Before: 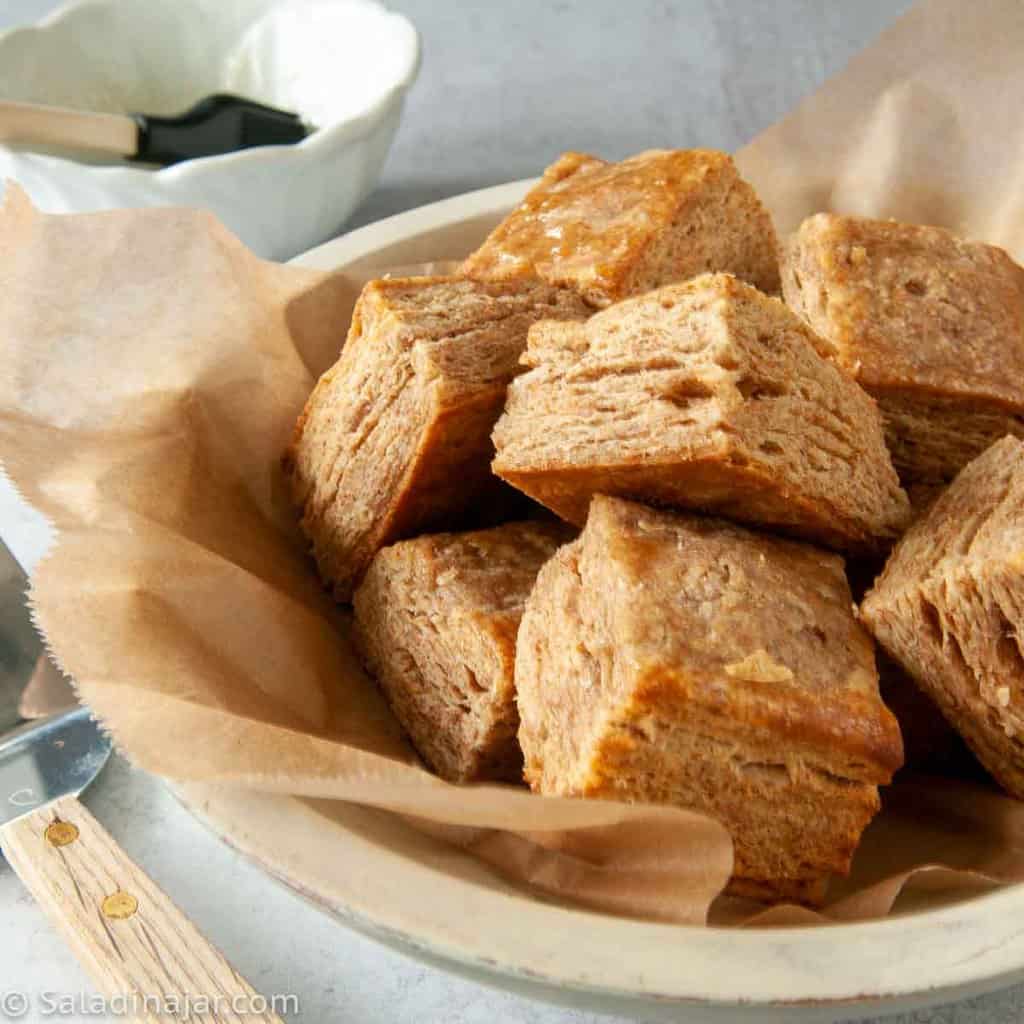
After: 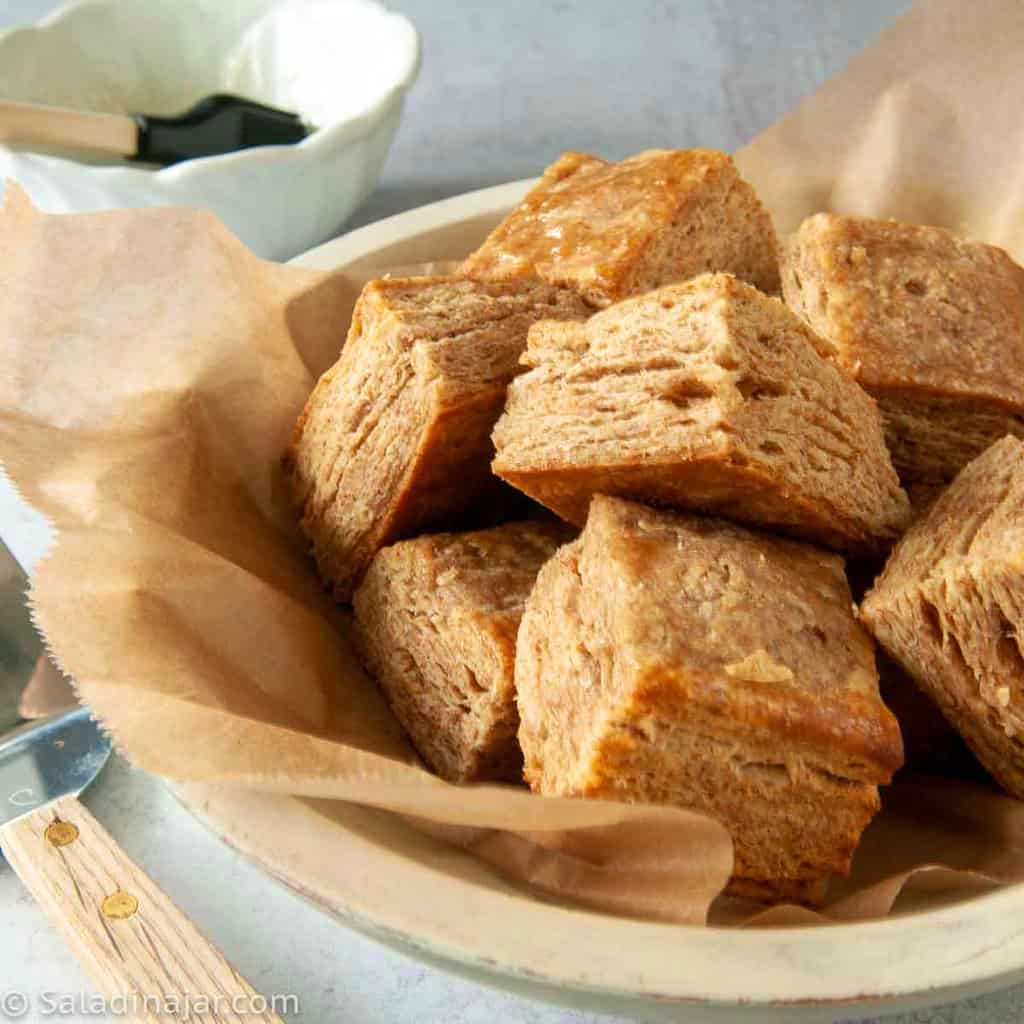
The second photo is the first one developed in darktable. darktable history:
velvia: on, module defaults
exposure: exposure 0.029 EV, compensate highlight preservation false
